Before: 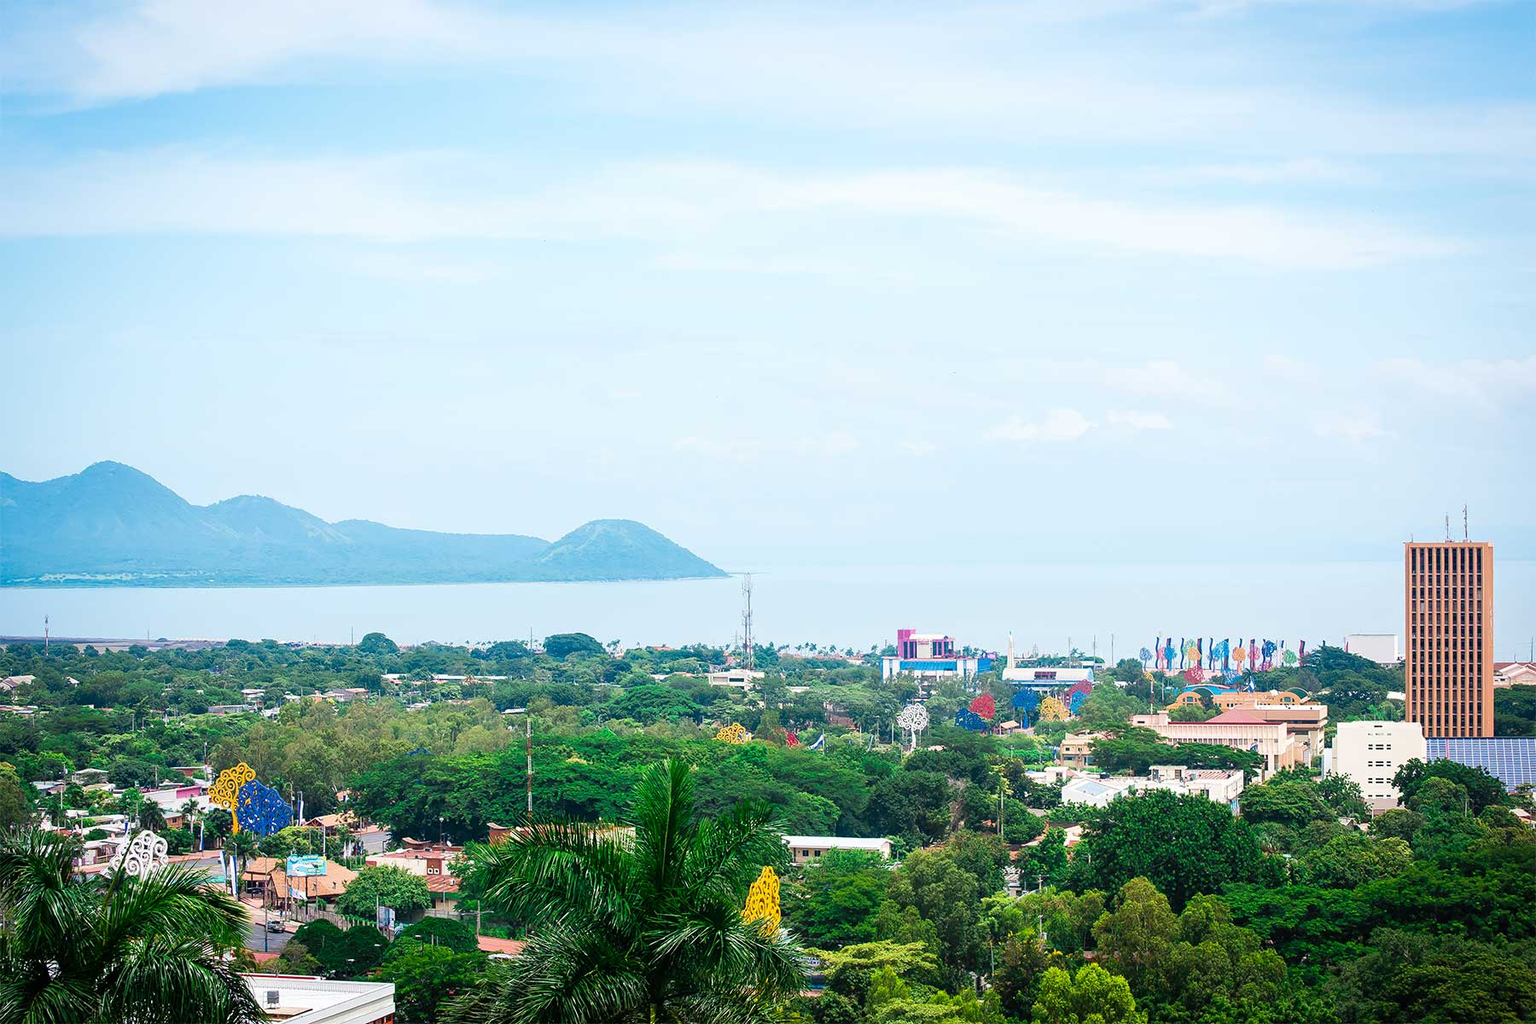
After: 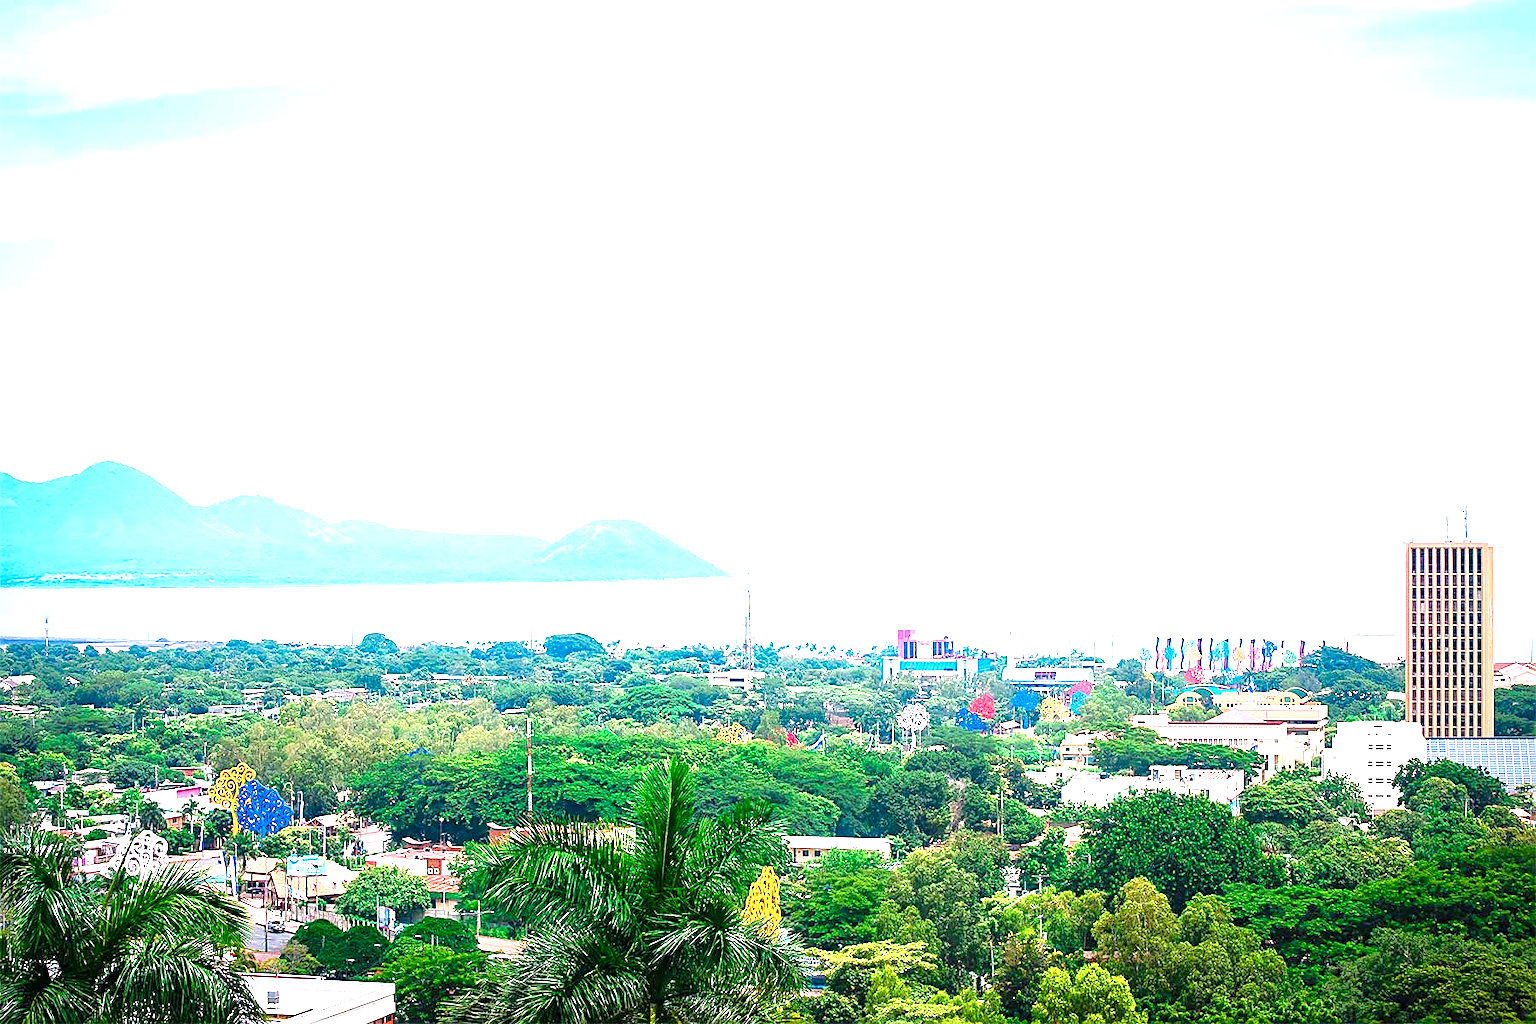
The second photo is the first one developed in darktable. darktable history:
exposure: exposure 1.225 EV, compensate exposure bias true, compensate highlight preservation false
color balance rgb: highlights gain › chroma 1.415%, highlights gain › hue 51.91°, linear chroma grading › global chroma 5.725%, perceptual saturation grading › global saturation 20%, perceptual saturation grading › highlights -25.588%, perceptual saturation grading › shadows 24.157%, perceptual brilliance grading › mid-tones 9.764%, perceptual brilliance grading › shadows 15.546%
color correction: highlights a* -0.157, highlights b* -5.23, shadows a* -0.143, shadows b* -0.143
sharpen: on, module defaults
